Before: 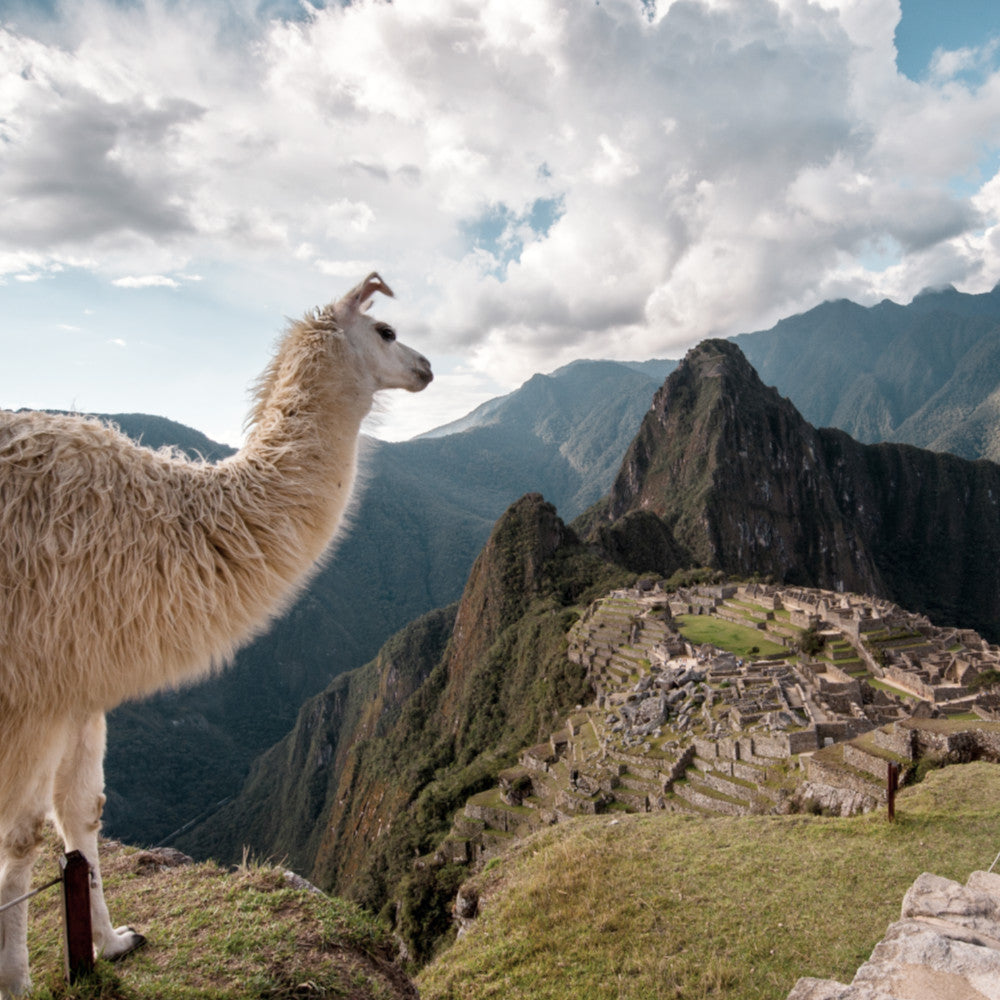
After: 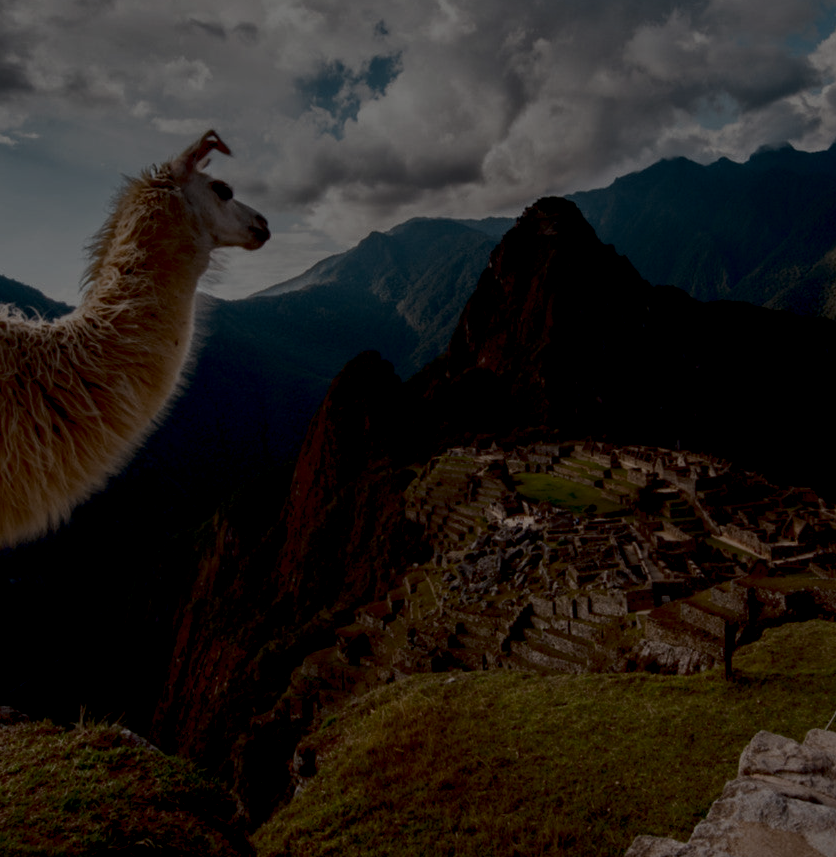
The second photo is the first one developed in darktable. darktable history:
local contrast: on, module defaults
contrast brightness saturation: contrast 0.13, brightness -0.24, saturation 0.14
crop: left 16.315%, top 14.246%
base curve: curves: ch0 [(0.017, 0) (0.425, 0.441) (0.844, 0.933) (1, 1)], preserve colors none
tone equalizer: -8 EV -2 EV, -7 EV -2 EV, -6 EV -2 EV, -5 EV -2 EV, -4 EV -2 EV, -3 EV -2 EV, -2 EV -2 EV, -1 EV -1.63 EV, +0 EV -2 EV
white balance: emerald 1
